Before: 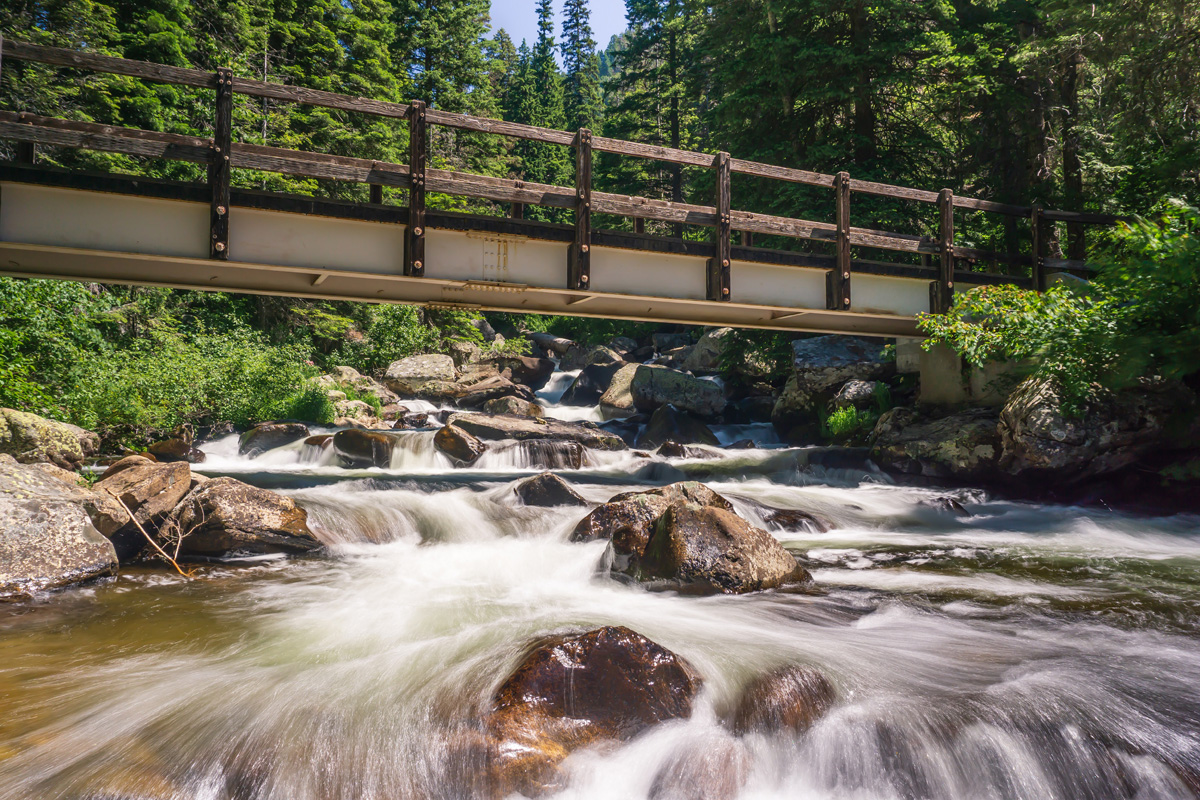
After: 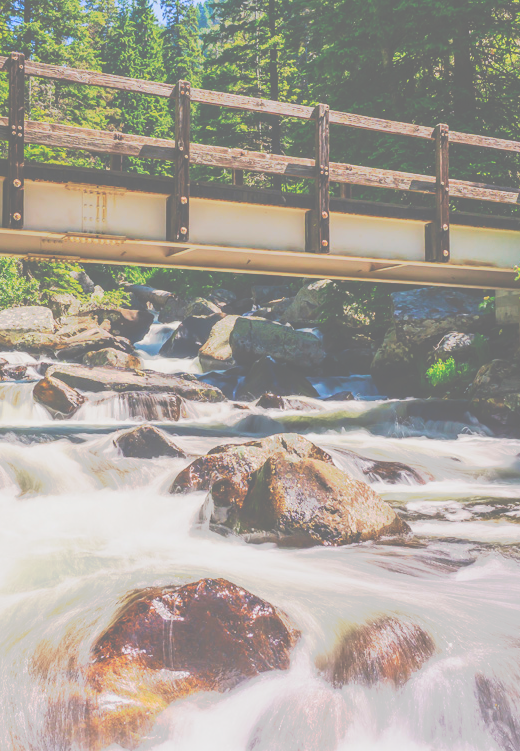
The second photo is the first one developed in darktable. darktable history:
contrast brightness saturation: contrast 0.07, brightness 0.18, saturation 0.4
base curve: curves: ch0 [(0, 0) (0.088, 0.125) (0.176, 0.251) (0.354, 0.501) (0.613, 0.749) (1, 0.877)], preserve colors none
crop: left 33.452%, top 6.025%, right 23.155%
tone curve: curves: ch0 [(0, 0) (0.003, 0.437) (0.011, 0.438) (0.025, 0.441) (0.044, 0.441) (0.069, 0.441) (0.1, 0.444) (0.136, 0.447) (0.177, 0.452) (0.224, 0.457) (0.277, 0.466) (0.335, 0.485) (0.399, 0.514) (0.468, 0.558) (0.543, 0.616) (0.623, 0.686) (0.709, 0.76) (0.801, 0.803) (0.898, 0.825) (1, 1)], preserve colors none
